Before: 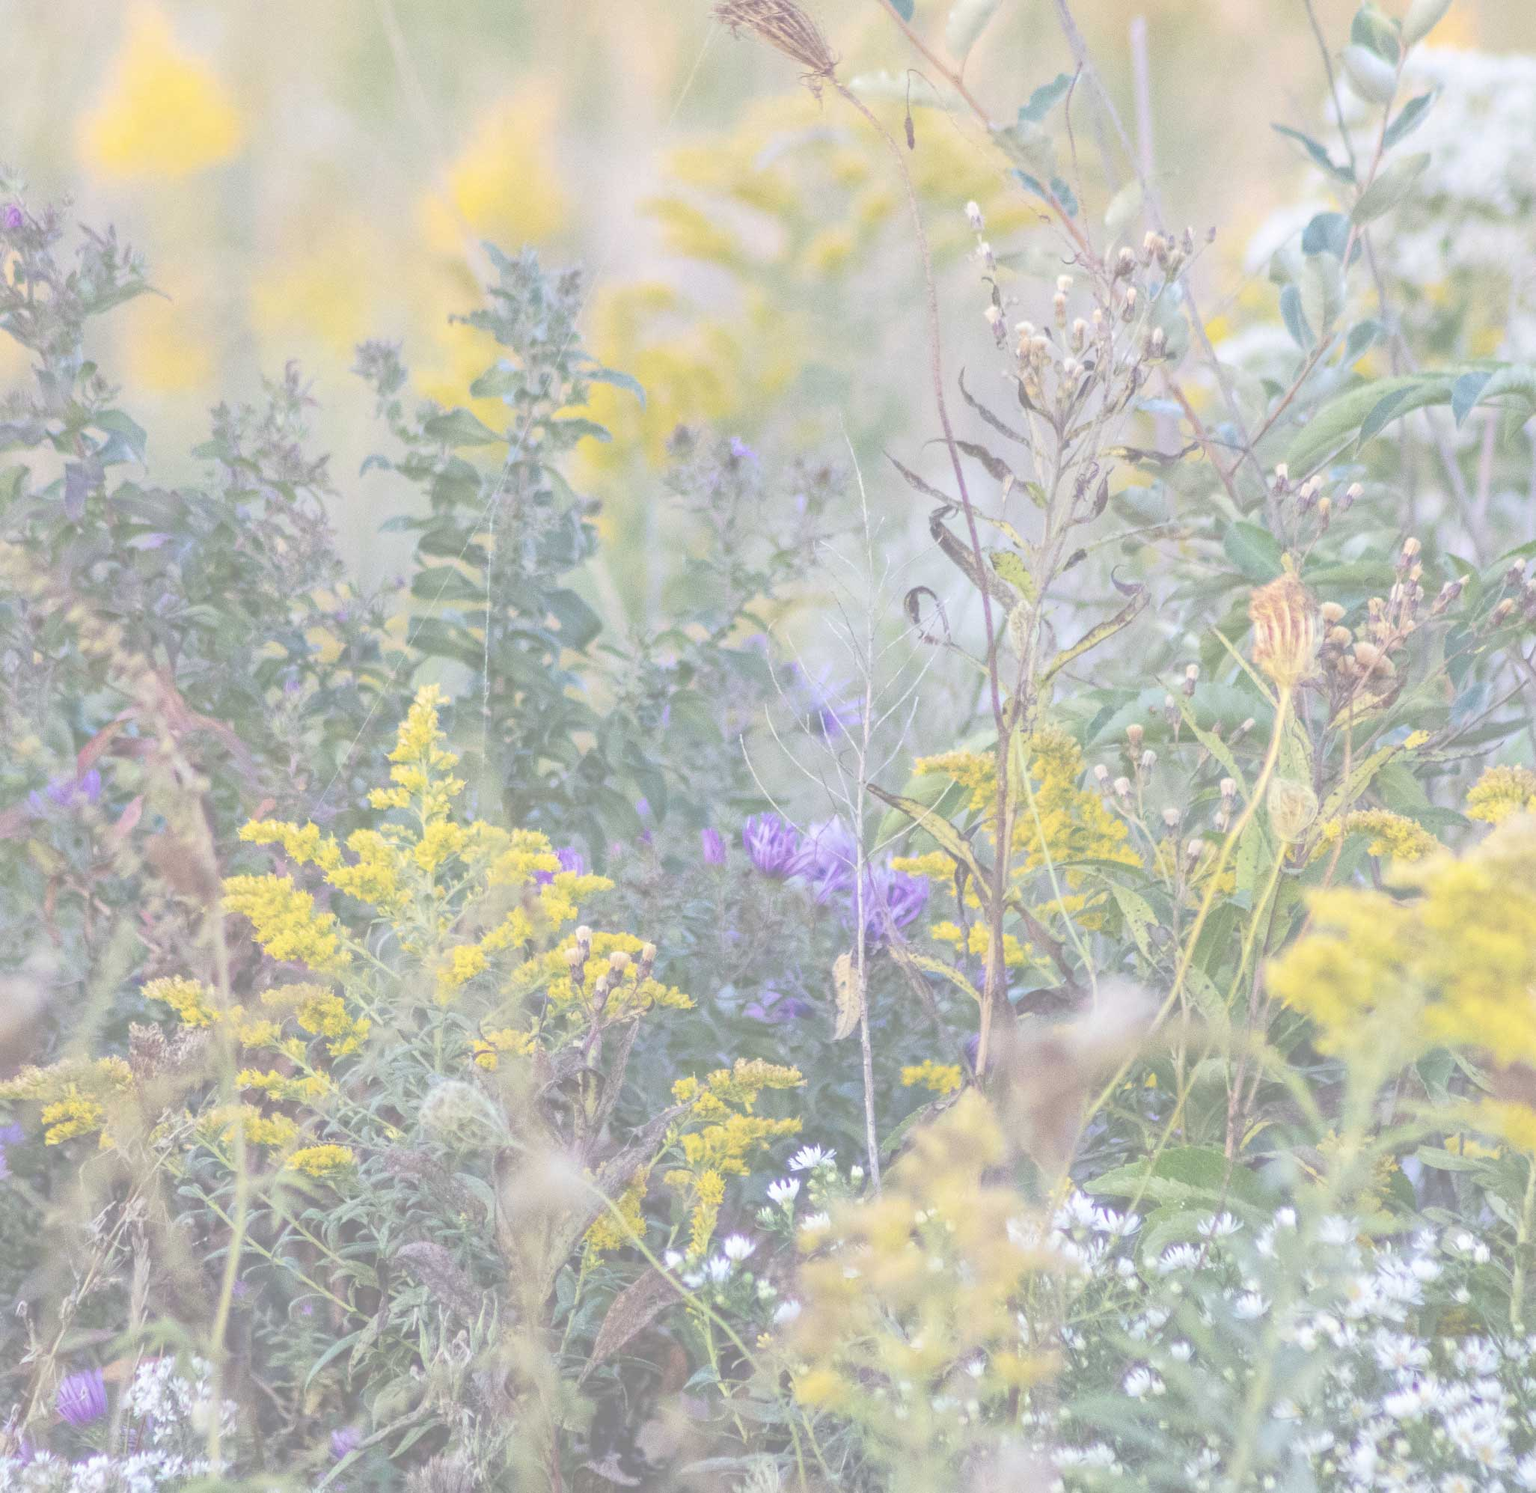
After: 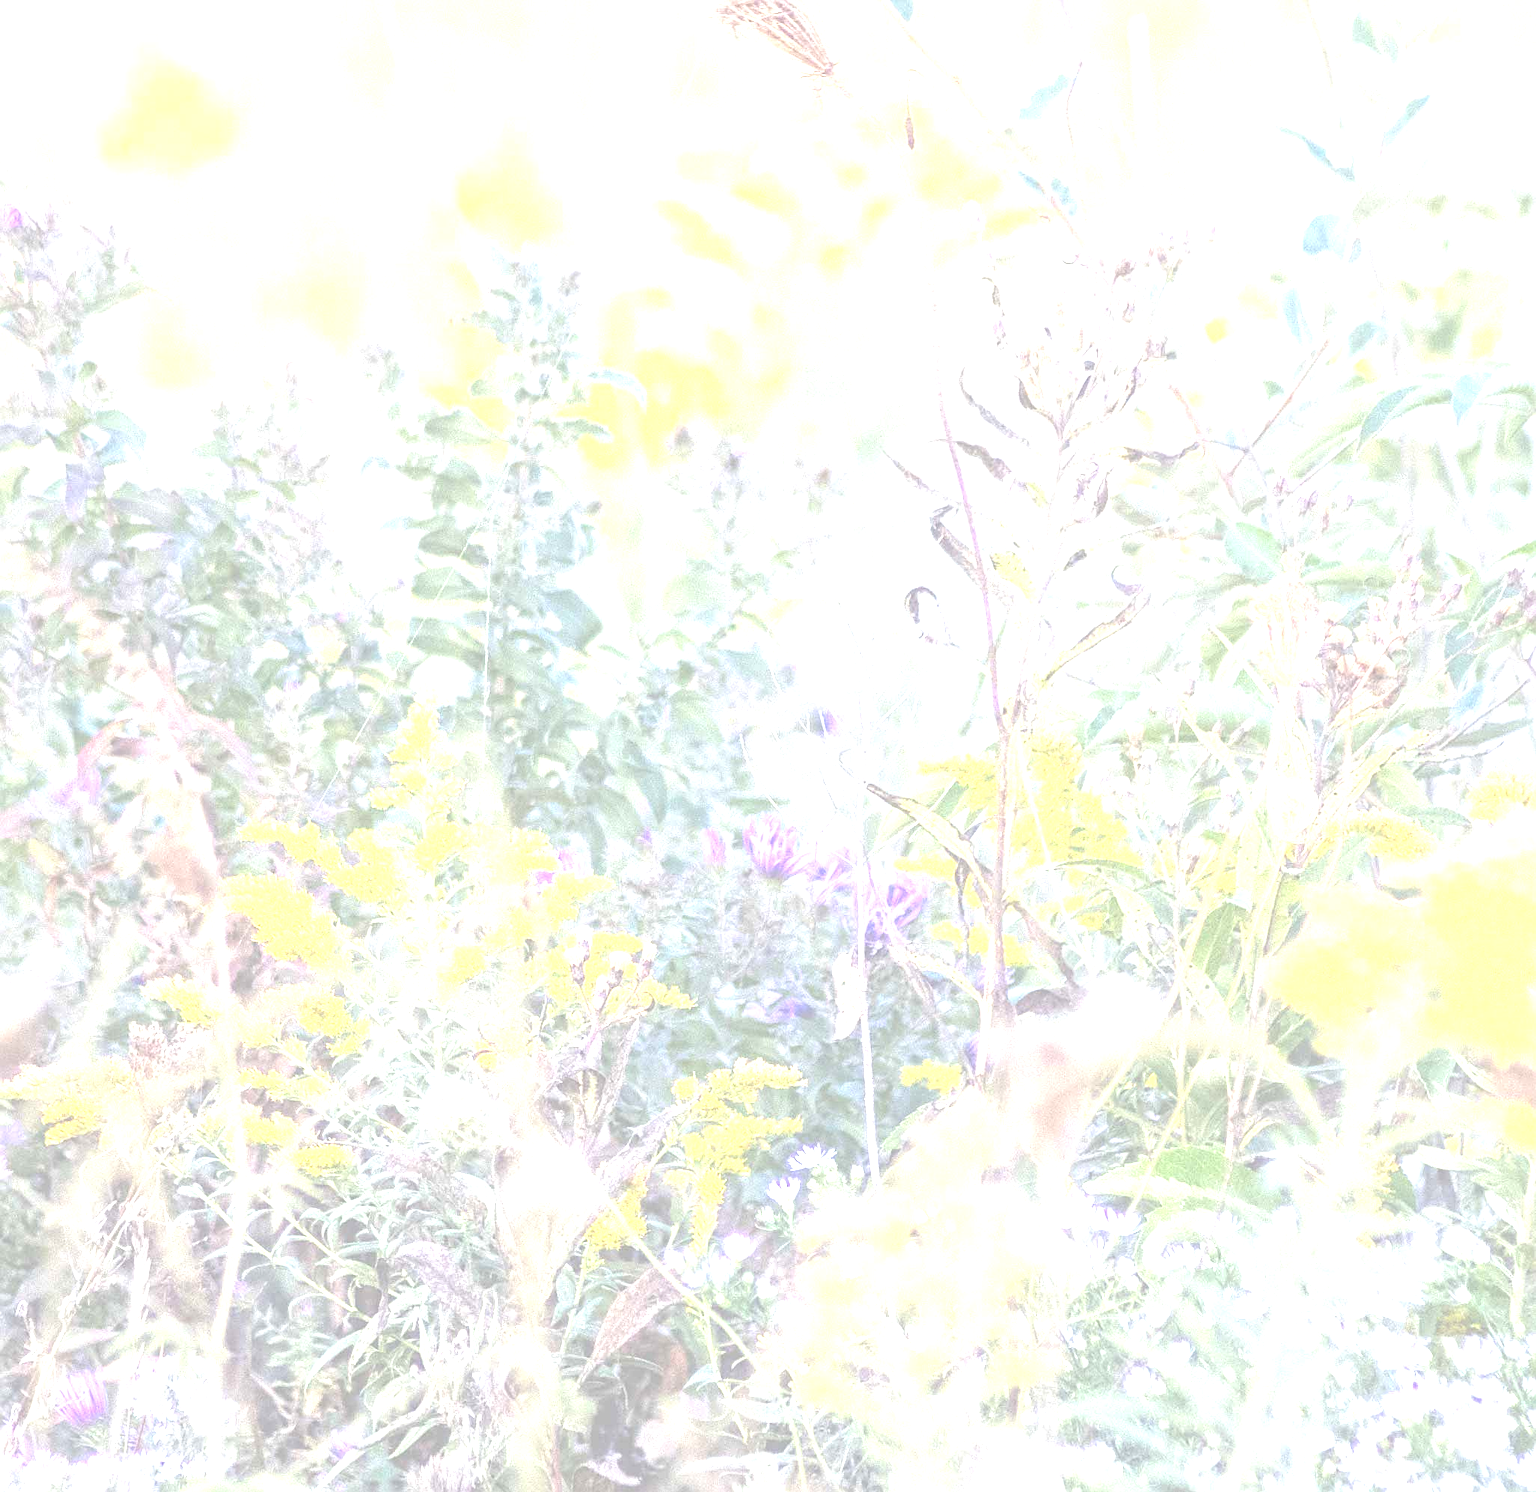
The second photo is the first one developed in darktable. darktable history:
exposure: black level correction 0.001, exposure 1.129 EV, compensate exposure bias true, compensate highlight preservation false
sharpen: on, module defaults
